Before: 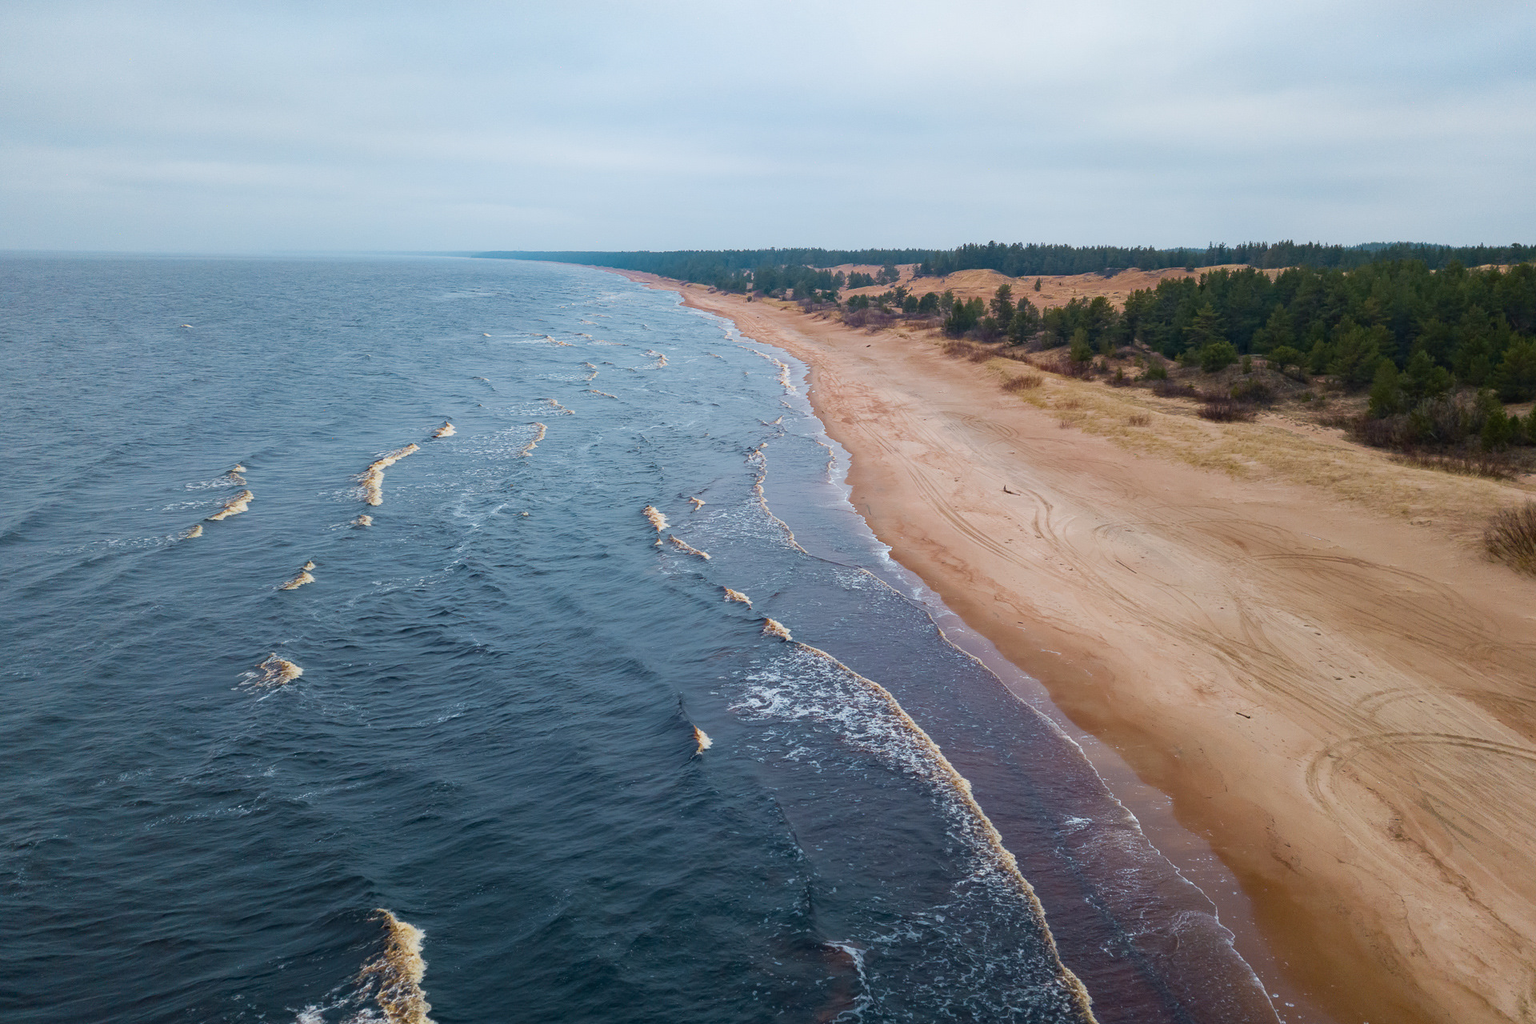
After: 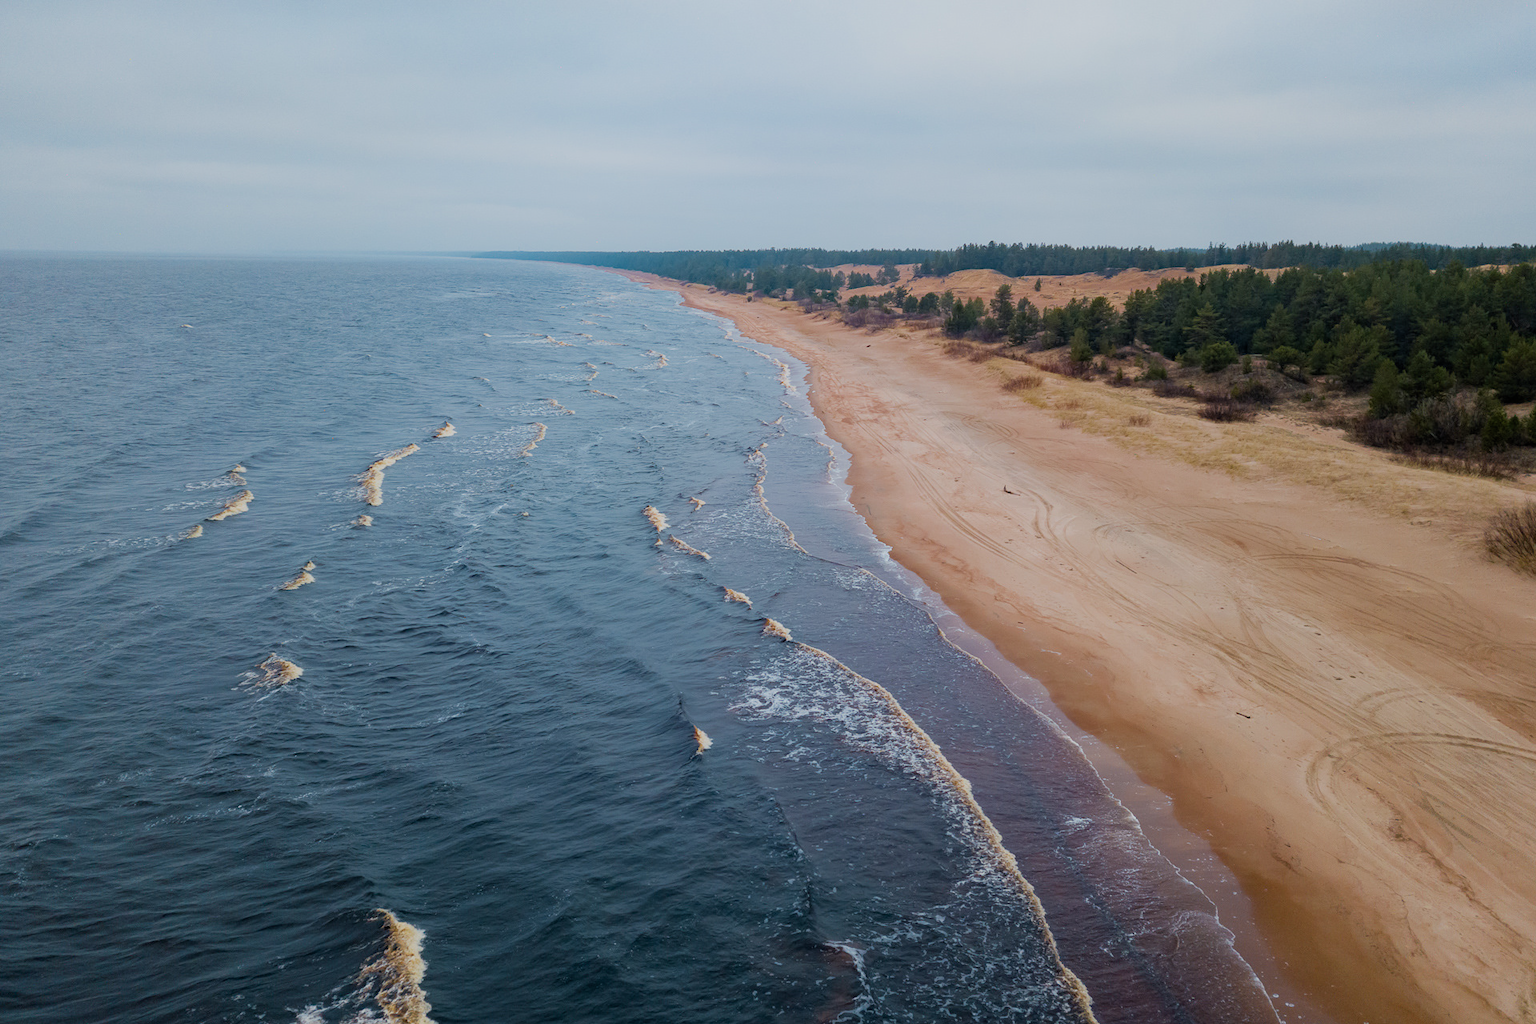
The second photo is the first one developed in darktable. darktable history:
filmic rgb: middle gray luminance 18.33%, black relative exposure -9 EV, white relative exposure 3.7 EV, threshold 2.97 EV, target black luminance 0%, hardness 4.89, latitude 68.24%, contrast 0.942, highlights saturation mix 20.69%, shadows ↔ highlights balance 20.68%, enable highlight reconstruction true
exposure: exposure 0.02 EV, compensate highlight preservation false
